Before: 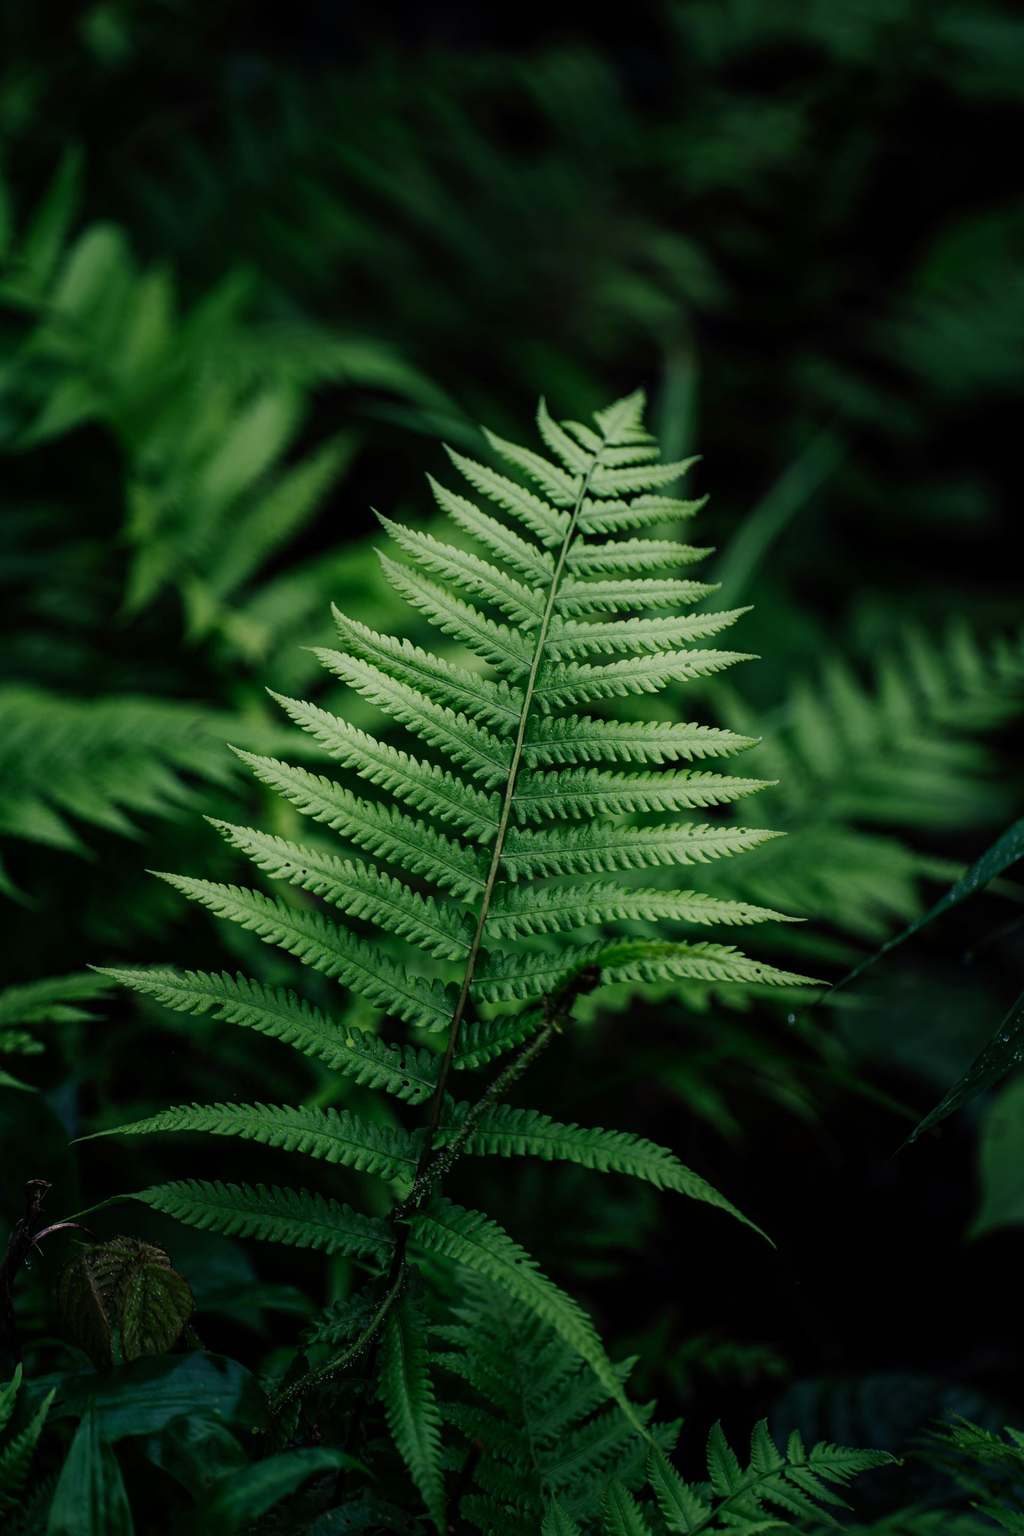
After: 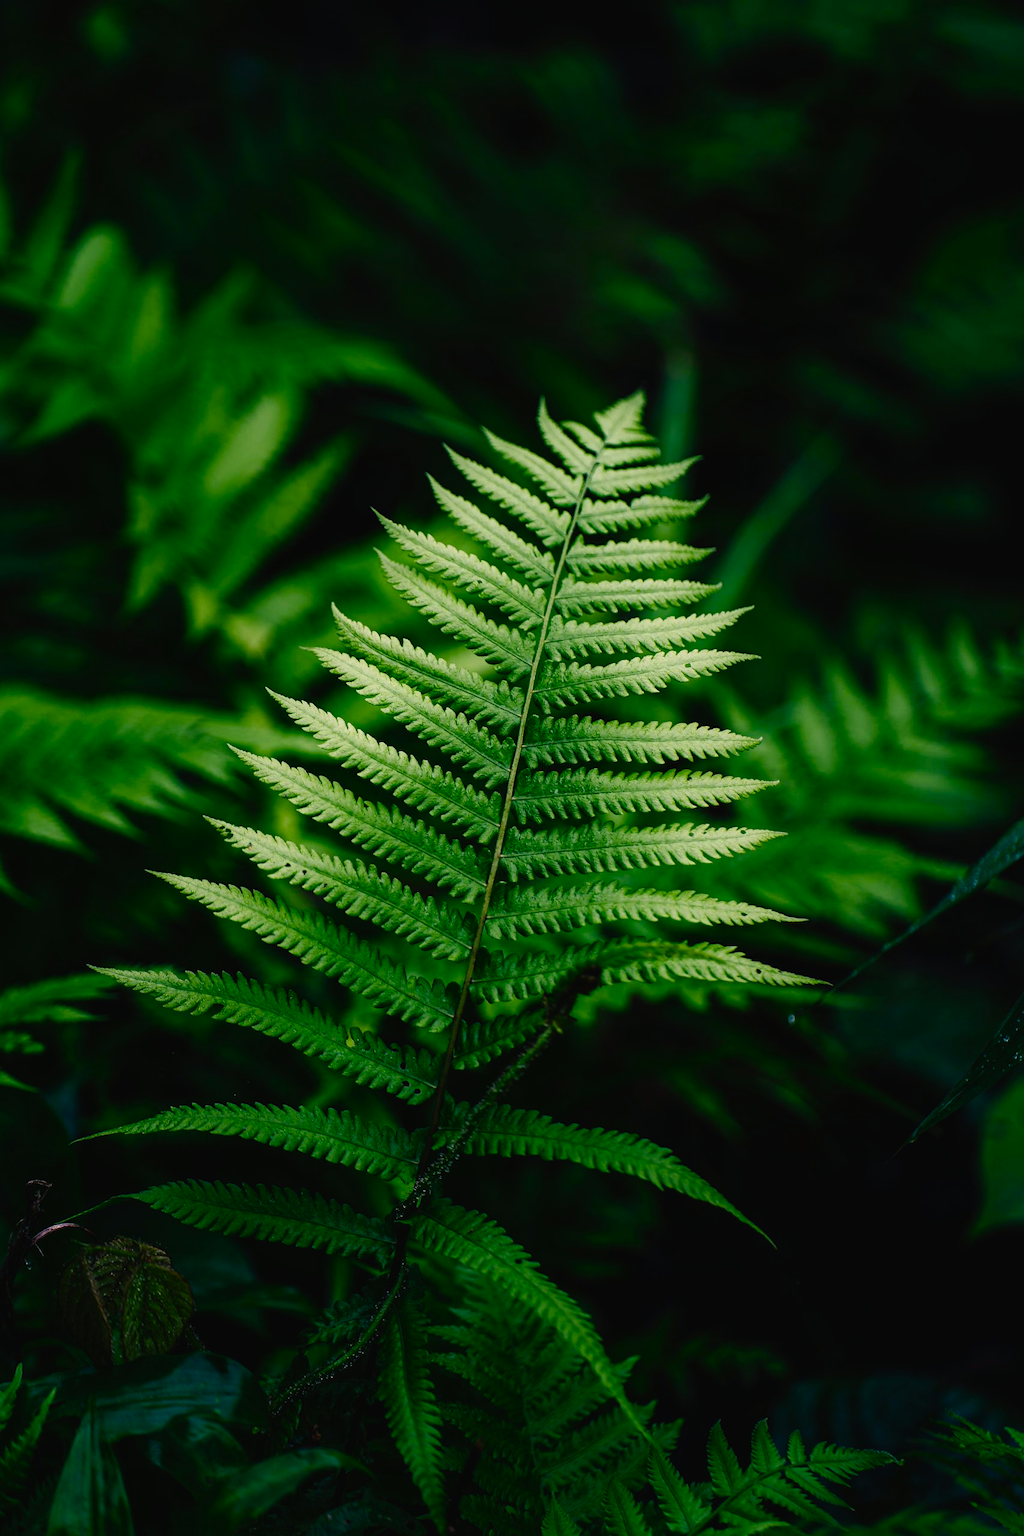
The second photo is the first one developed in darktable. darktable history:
contrast brightness saturation: contrast -0.02, brightness -0.01, saturation 0.03
color balance rgb: shadows lift › chroma 1%, shadows lift › hue 217.2°, power › hue 310.8°, highlights gain › chroma 2%, highlights gain › hue 44.4°, global offset › luminance 0.25%, global offset › hue 171.6°, perceptual saturation grading › global saturation 14.09%, perceptual saturation grading › highlights -30%, perceptual saturation grading › shadows 50.67%, global vibrance 25%, contrast 20%
tone curve: curves: ch0 [(0, 0) (0.003, 0.003) (0.011, 0.012) (0.025, 0.026) (0.044, 0.046) (0.069, 0.072) (0.1, 0.104) (0.136, 0.141) (0.177, 0.185) (0.224, 0.234) (0.277, 0.289) (0.335, 0.349) (0.399, 0.415) (0.468, 0.488) (0.543, 0.566) (0.623, 0.649) (0.709, 0.739) (0.801, 0.834) (0.898, 0.923) (1, 1)], preserve colors none
